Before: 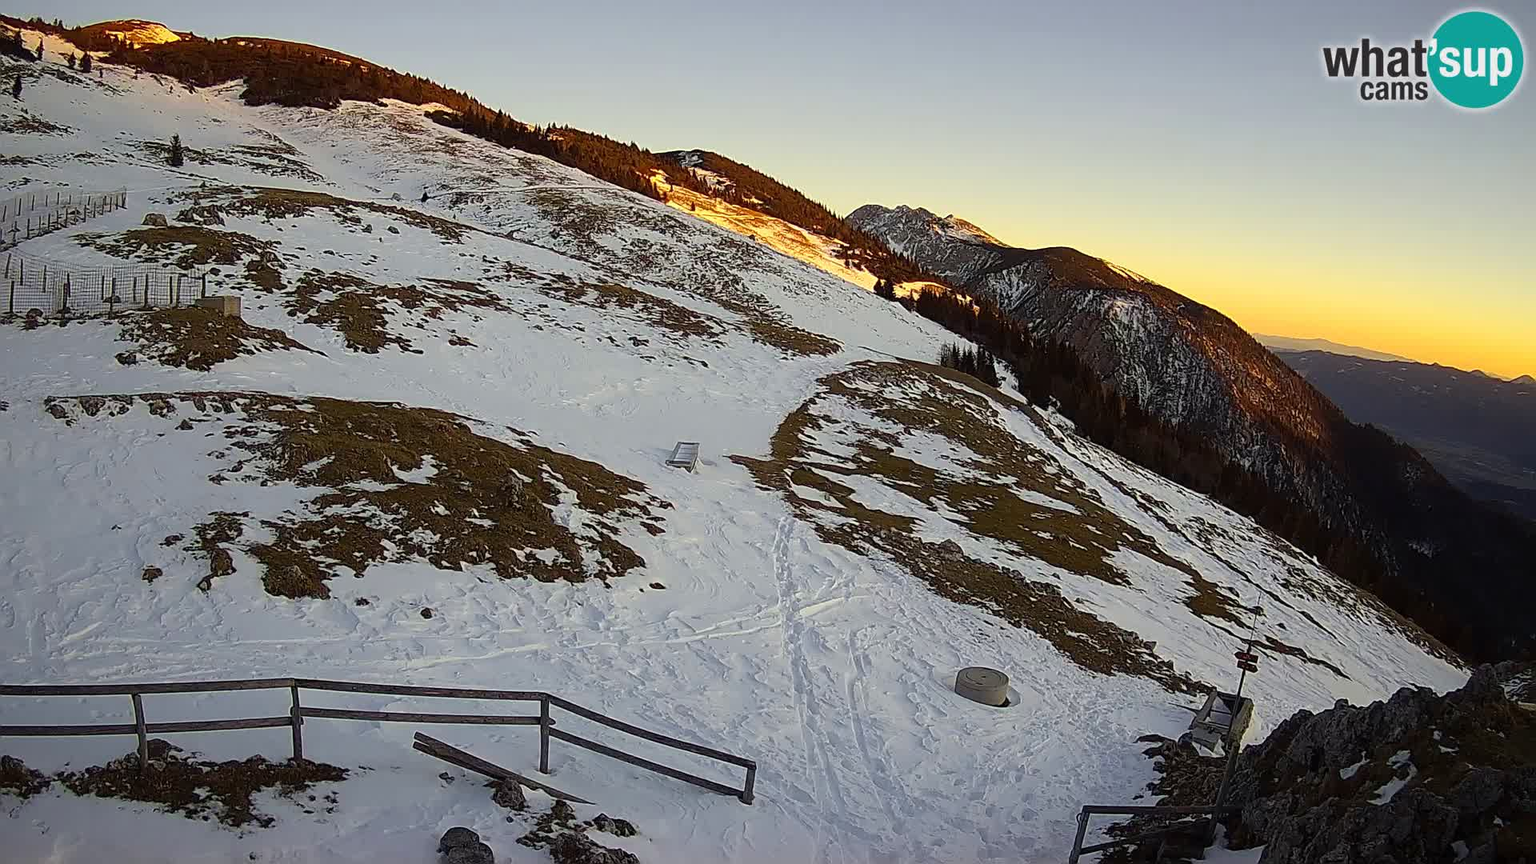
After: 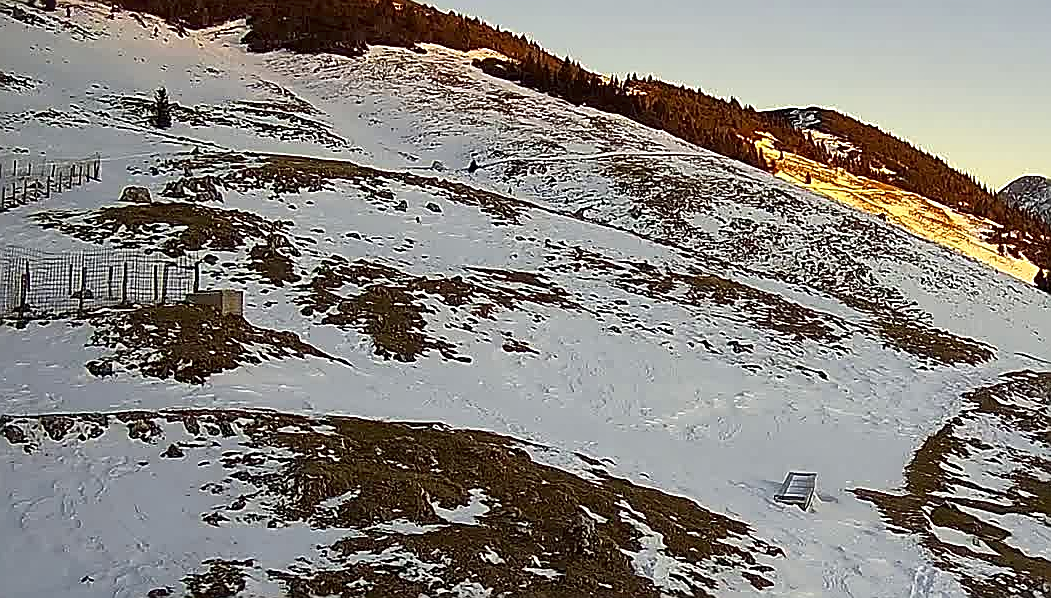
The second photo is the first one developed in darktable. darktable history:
crop and rotate: left 3.035%, top 7.469%, right 42.206%, bottom 37.154%
sharpen: radius 1.413, amount 1.254, threshold 0.707
local contrast: mode bilateral grid, contrast 26, coarseness 59, detail 151%, midtone range 0.2
